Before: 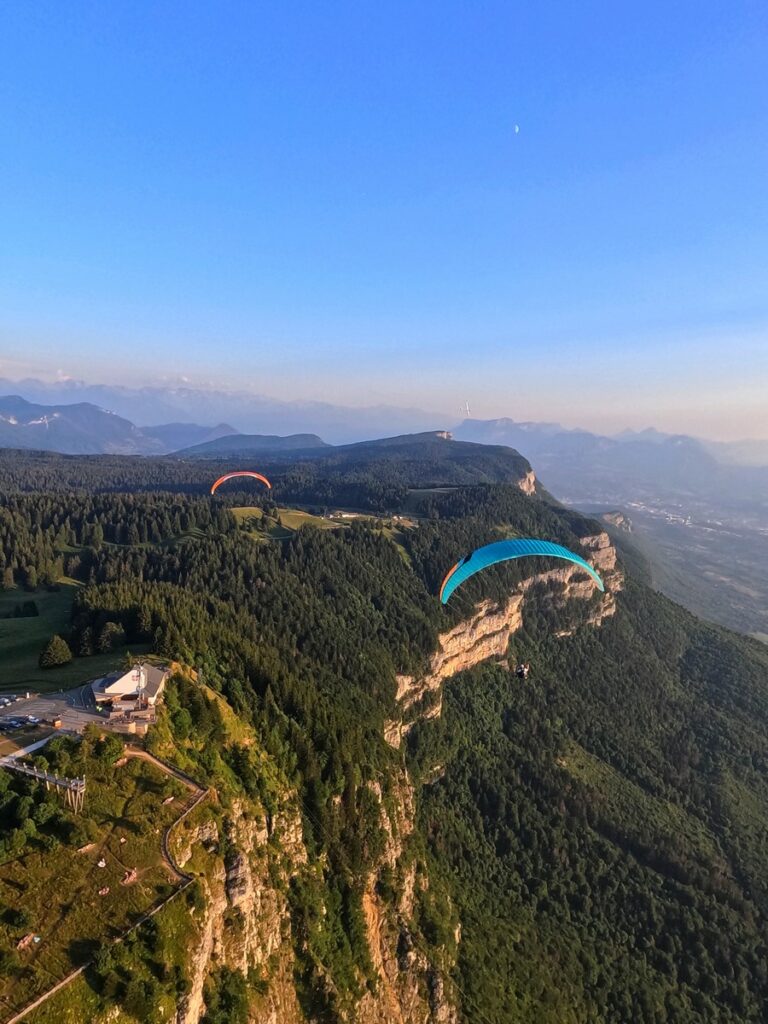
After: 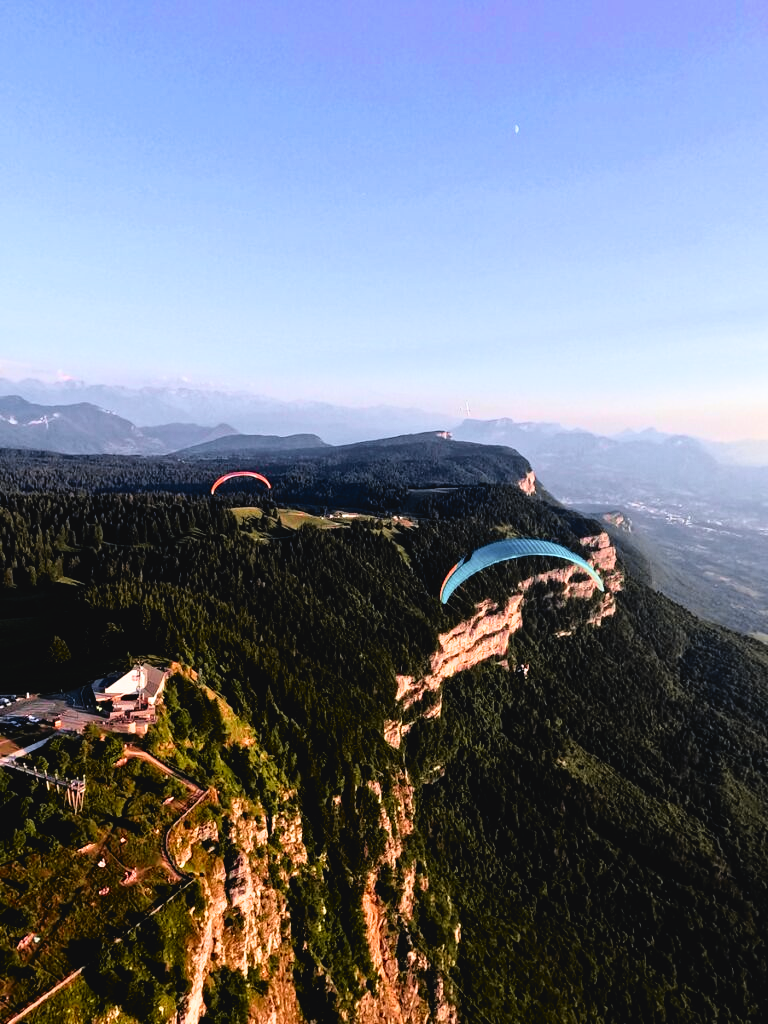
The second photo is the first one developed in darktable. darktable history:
filmic rgb: black relative exposure -3.63 EV, white relative exposure 2.16 EV, hardness 3.62
tone curve: curves: ch0 [(0, 0.036) (0.119, 0.115) (0.466, 0.498) (0.715, 0.767) (0.817, 0.865) (1, 0.998)]; ch1 [(0, 0) (0.377, 0.416) (0.44, 0.461) (0.487, 0.49) (0.514, 0.517) (0.536, 0.577) (0.66, 0.724) (1, 1)]; ch2 [(0, 0) (0.38, 0.405) (0.463, 0.443) (0.492, 0.486) (0.526, 0.541) (0.578, 0.598) (0.653, 0.698) (1, 1)], color space Lab, independent channels, preserve colors none
